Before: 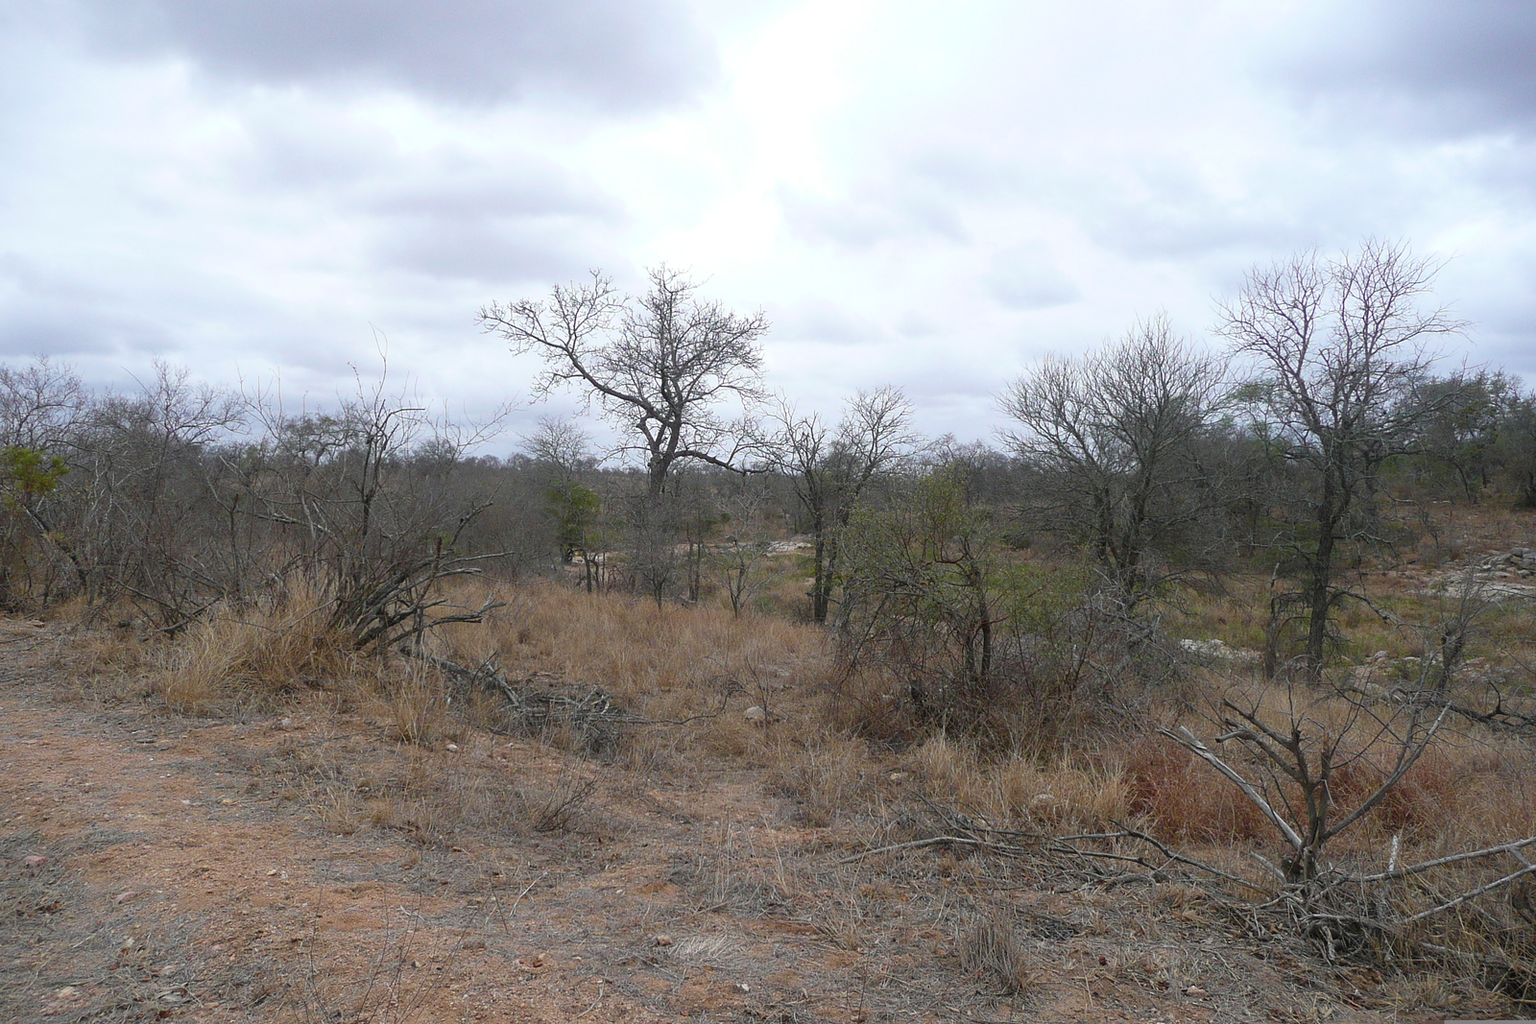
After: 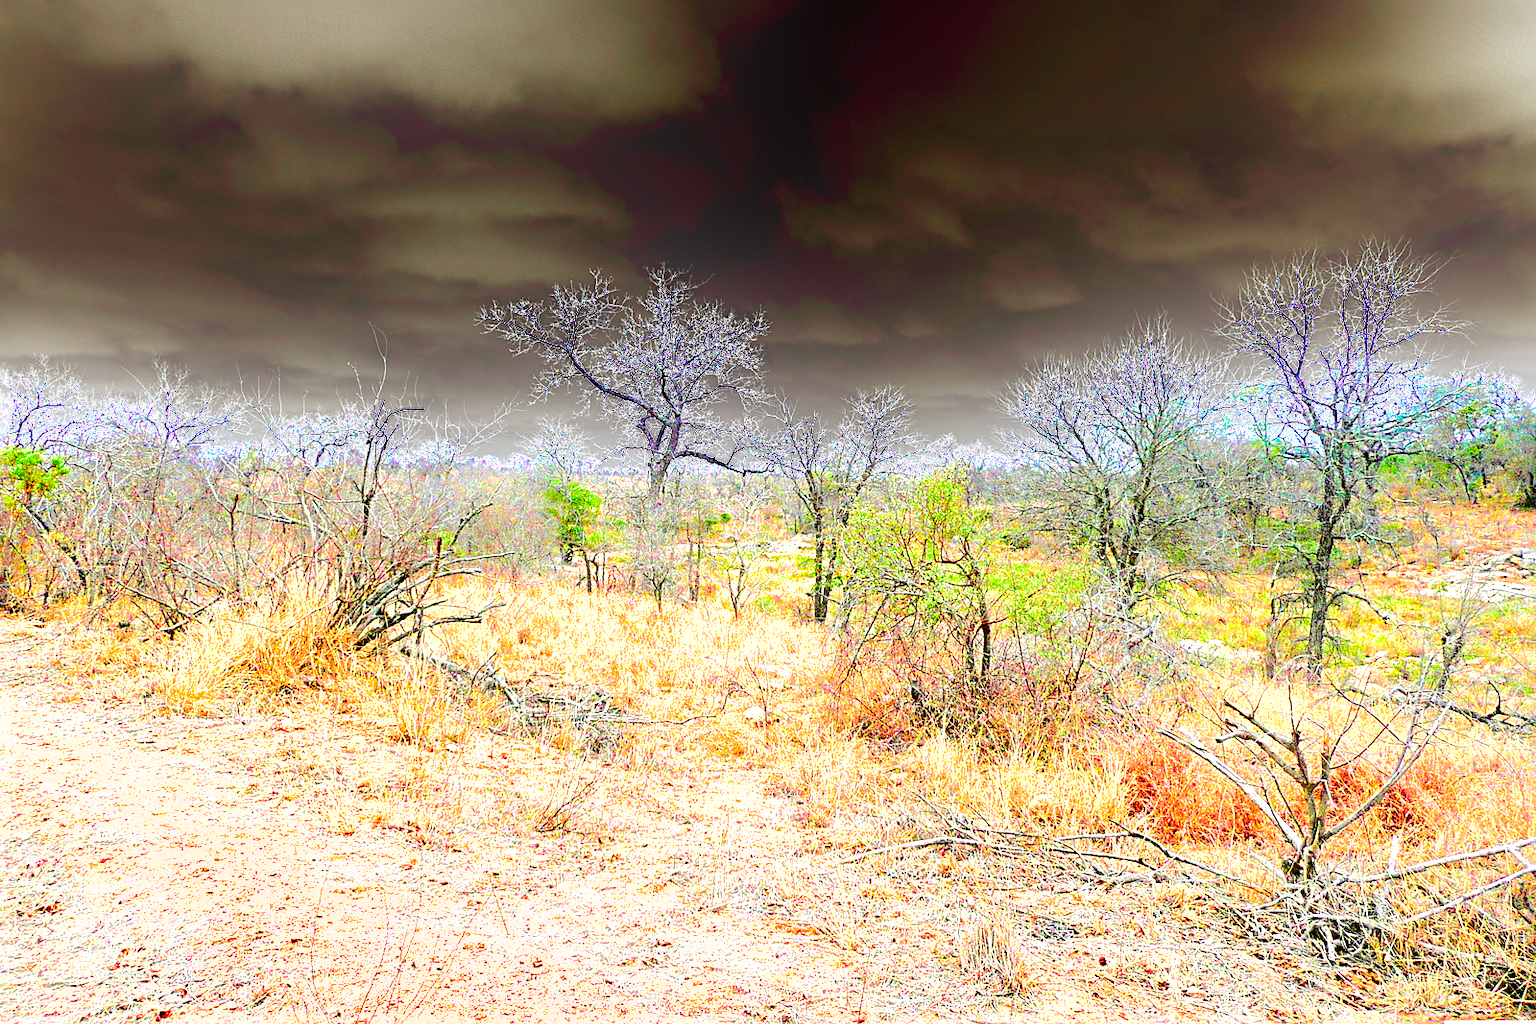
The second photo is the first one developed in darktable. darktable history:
tone equalizer: -7 EV 0.159 EV, -6 EV 0.615 EV, -5 EV 1.12 EV, -4 EV 1.34 EV, -3 EV 1.12 EV, -2 EV 0.6 EV, -1 EV 0.167 EV, edges refinement/feathering 500, mask exposure compensation -1.57 EV, preserve details no
local contrast: highlights 101%, shadows 100%, detail 131%, midtone range 0.2
color balance rgb: power › chroma 0.28%, power › hue 22.04°, linear chroma grading › global chroma 42.057%, perceptual saturation grading › global saturation 20%, perceptual saturation grading › highlights -25.503%, perceptual saturation grading › shadows 50.061%, global vibrance 6.591%, contrast 12.308%, saturation formula JzAzBz (2021)
tone curve: curves: ch0 [(0, 0.013) (0.054, 0.018) (0.205, 0.191) (0.289, 0.292) (0.39, 0.424) (0.493, 0.551) (0.666, 0.743) (0.795, 0.841) (1, 0.998)]; ch1 [(0, 0) (0.385, 0.343) (0.439, 0.415) (0.494, 0.495) (0.501, 0.501) (0.51, 0.509) (0.54, 0.552) (0.586, 0.614) (0.66, 0.706) (0.783, 0.804) (1, 1)]; ch2 [(0, 0) (0.32, 0.281) (0.403, 0.399) (0.441, 0.428) (0.47, 0.469) (0.498, 0.496) (0.524, 0.538) (0.566, 0.579) (0.633, 0.665) (0.7, 0.711) (1, 1)], color space Lab, independent channels, preserve colors none
sharpen: radius 3.994
shadows and highlights: highlights color adjustment 55.3%, soften with gaussian
contrast brightness saturation: contrast 0.045, saturation 0.161
exposure: exposure 2.248 EV, compensate exposure bias true, compensate highlight preservation false
